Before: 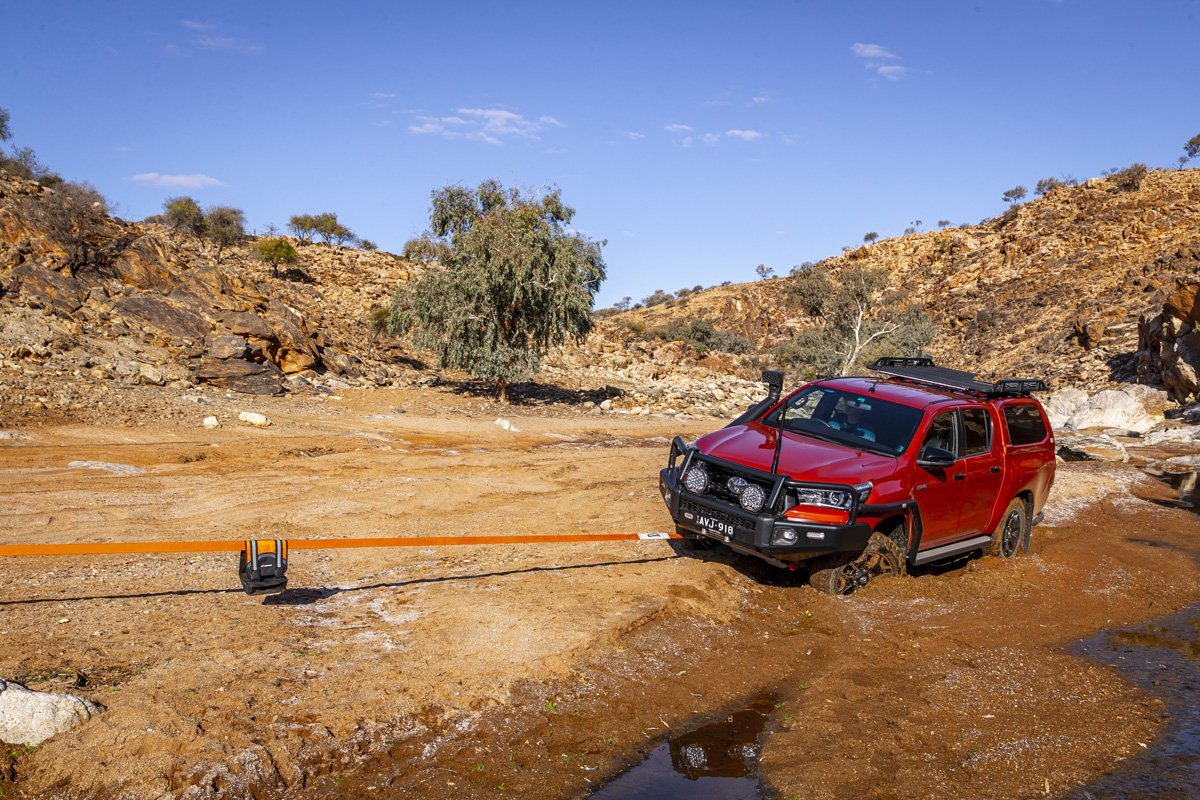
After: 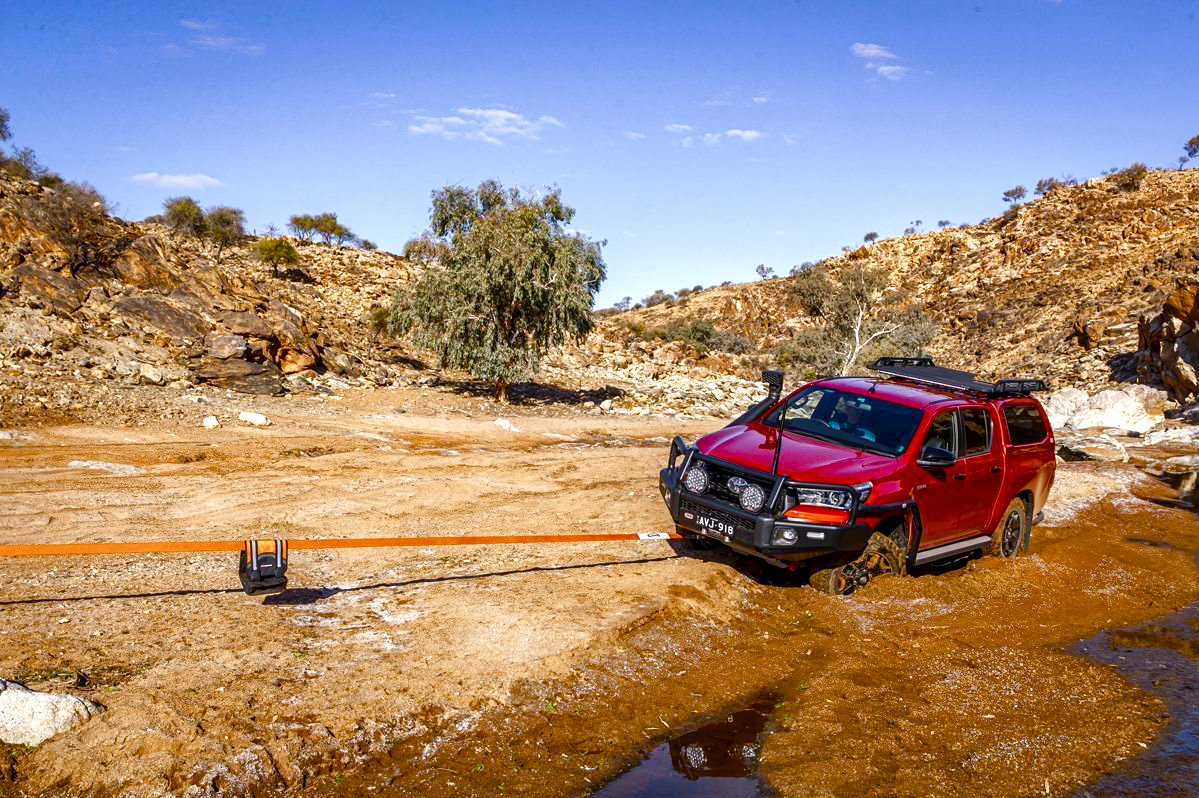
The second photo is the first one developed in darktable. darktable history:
crop: top 0.053%, bottom 0.188%
color balance rgb: power › hue 309.75°, linear chroma grading › shadows 31.791%, linear chroma grading › global chroma -1.457%, linear chroma grading › mid-tones 3.881%, perceptual saturation grading › global saturation 20%, perceptual saturation grading › highlights -49.7%, perceptual saturation grading › shadows 24.433%, perceptual brilliance grading › highlights 9.381%, perceptual brilliance grading › mid-tones 5.746%
local contrast: mode bilateral grid, contrast 20, coarseness 50, detail 132%, midtone range 0.2
